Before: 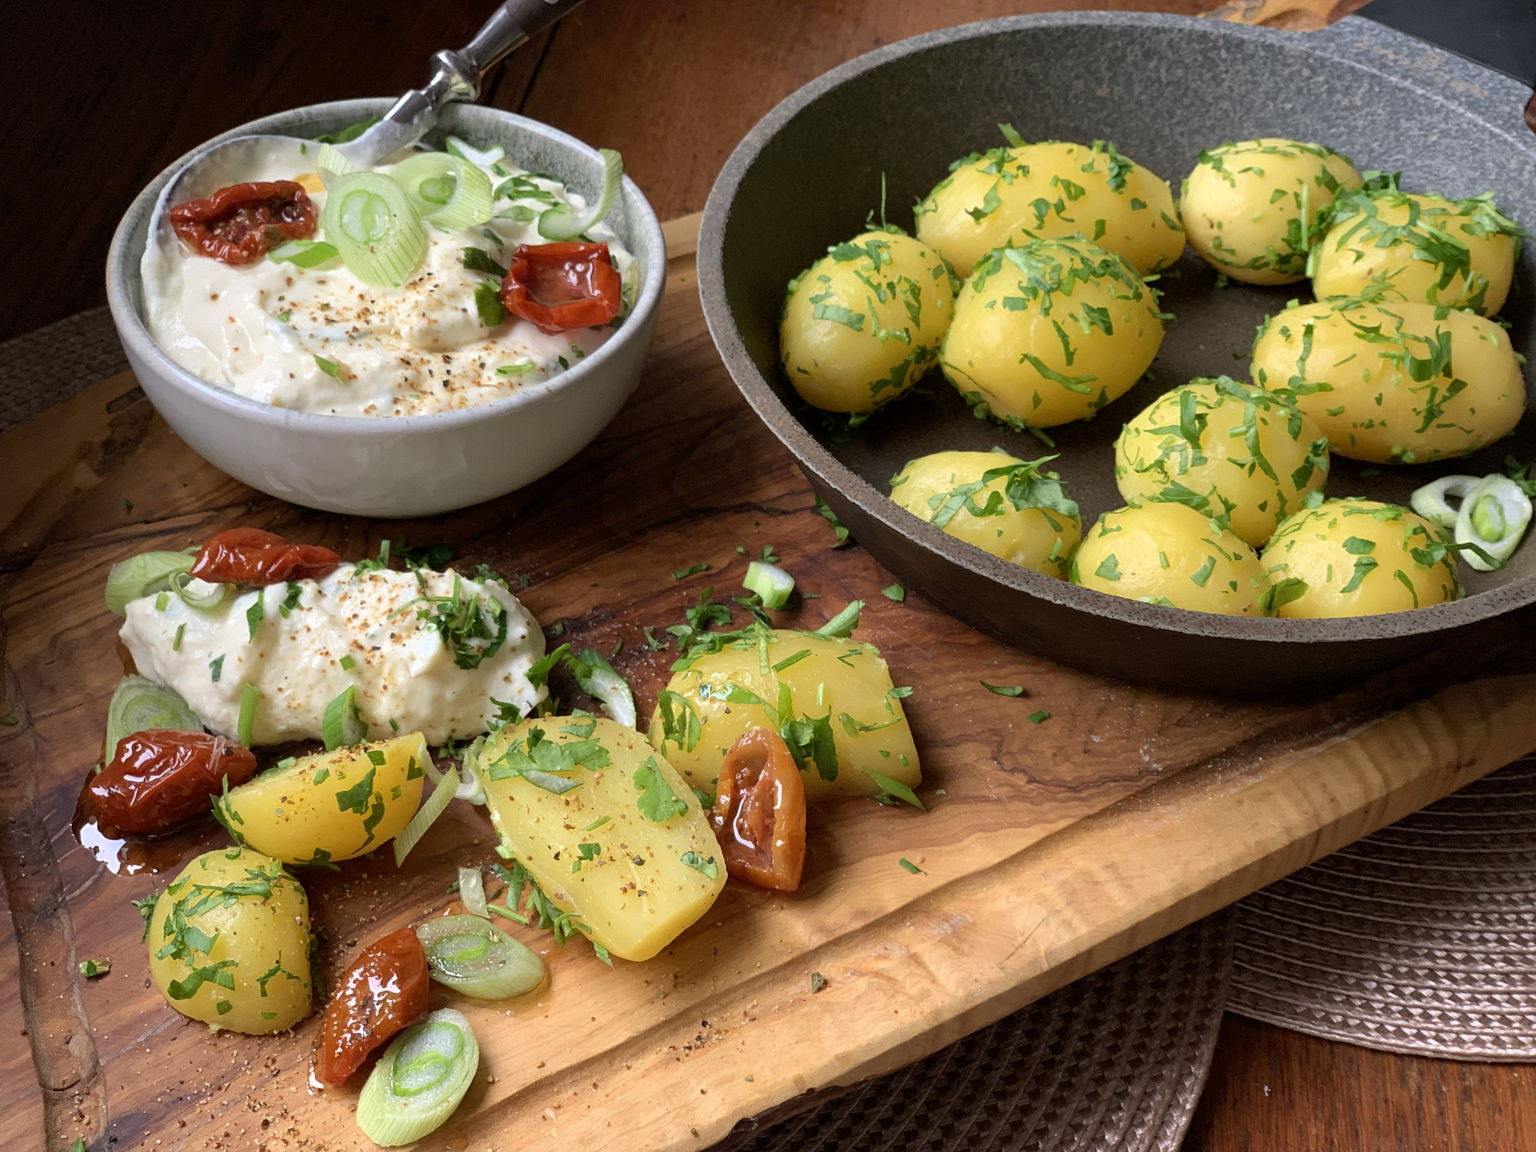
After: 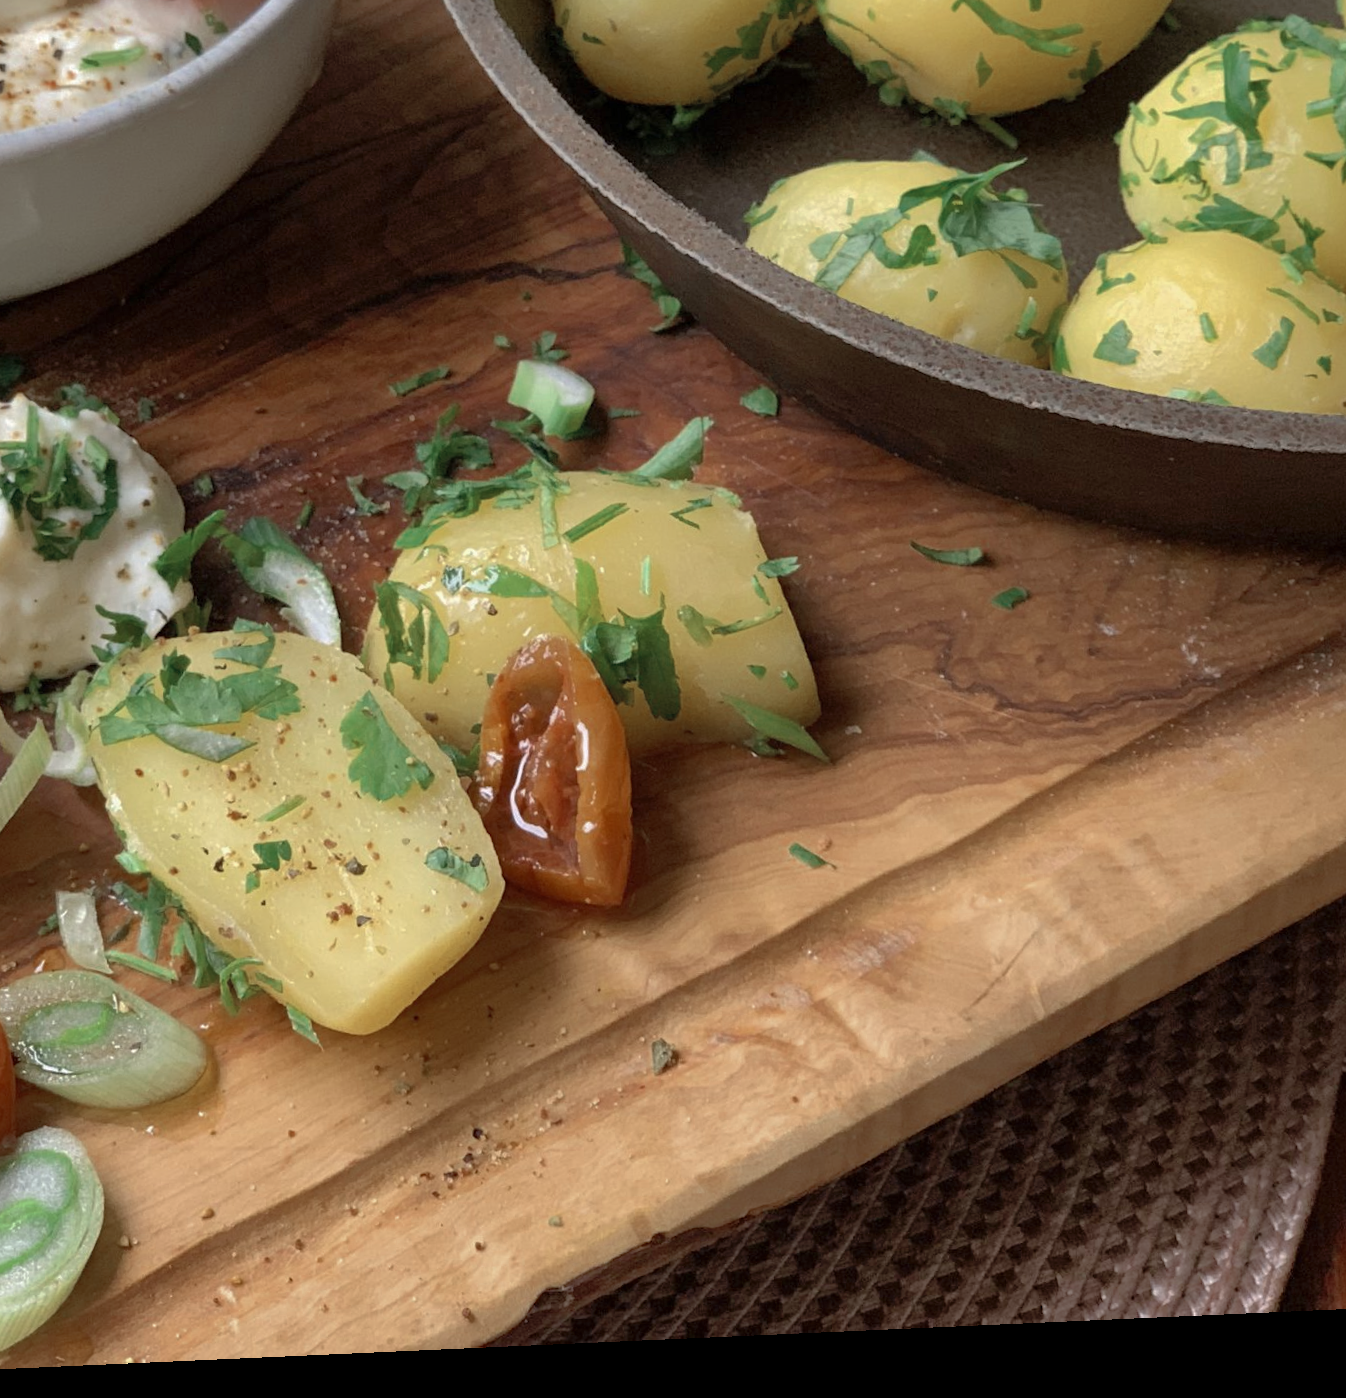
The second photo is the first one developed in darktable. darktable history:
rotate and perspective: rotation -2.56°, automatic cropping off
crop and rotate: left 29.237%, top 31.152%, right 19.807%
shadows and highlights: on, module defaults
tone equalizer: on, module defaults
color zones: curves: ch0 [(0, 0.5) (0.125, 0.4) (0.25, 0.5) (0.375, 0.4) (0.5, 0.4) (0.625, 0.35) (0.75, 0.35) (0.875, 0.5)]; ch1 [(0, 0.35) (0.125, 0.45) (0.25, 0.35) (0.375, 0.35) (0.5, 0.35) (0.625, 0.35) (0.75, 0.45) (0.875, 0.35)]; ch2 [(0, 0.6) (0.125, 0.5) (0.25, 0.5) (0.375, 0.6) (0.5, 0.6) (0.625, 0.5) (0.75, 0.5) (0.875, 0.5)]
